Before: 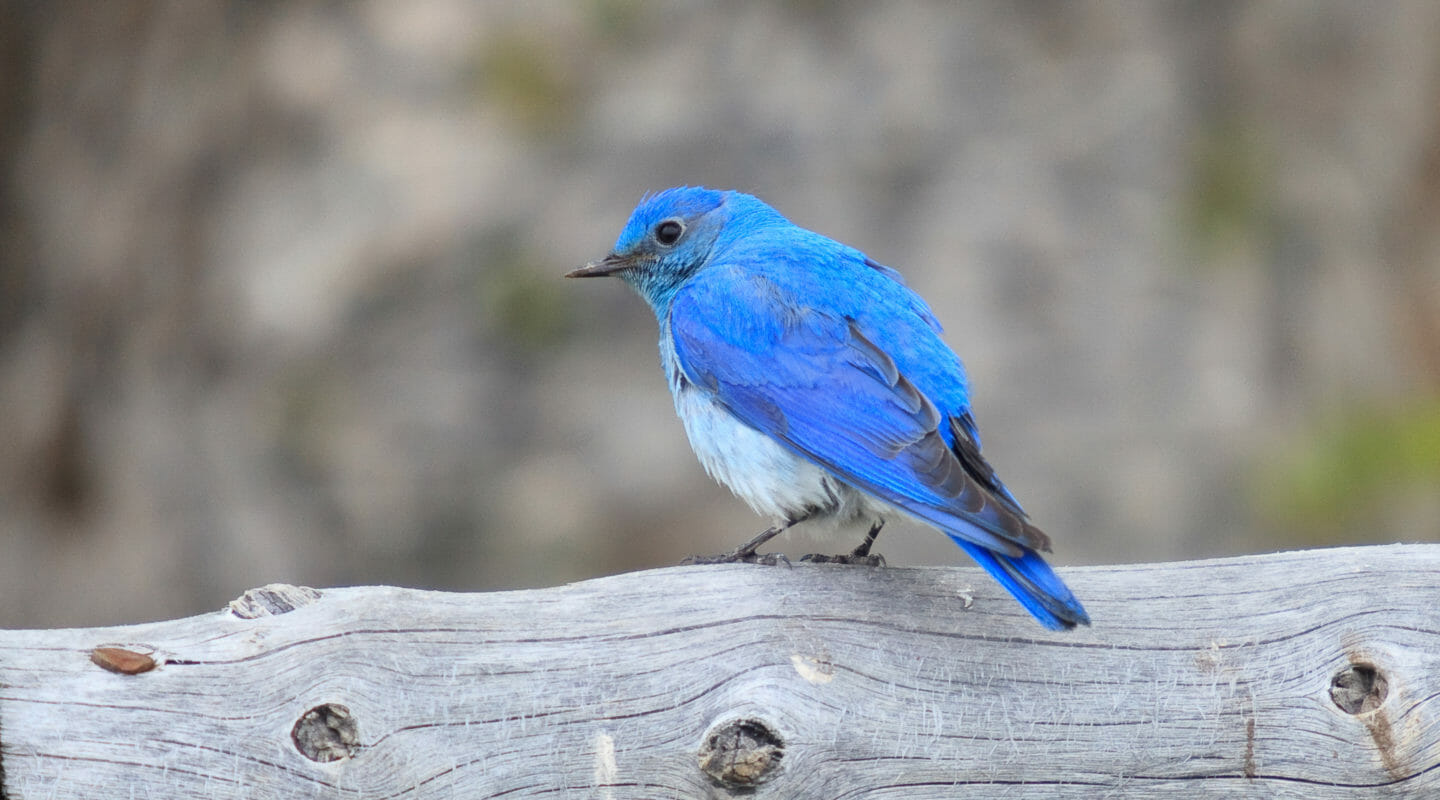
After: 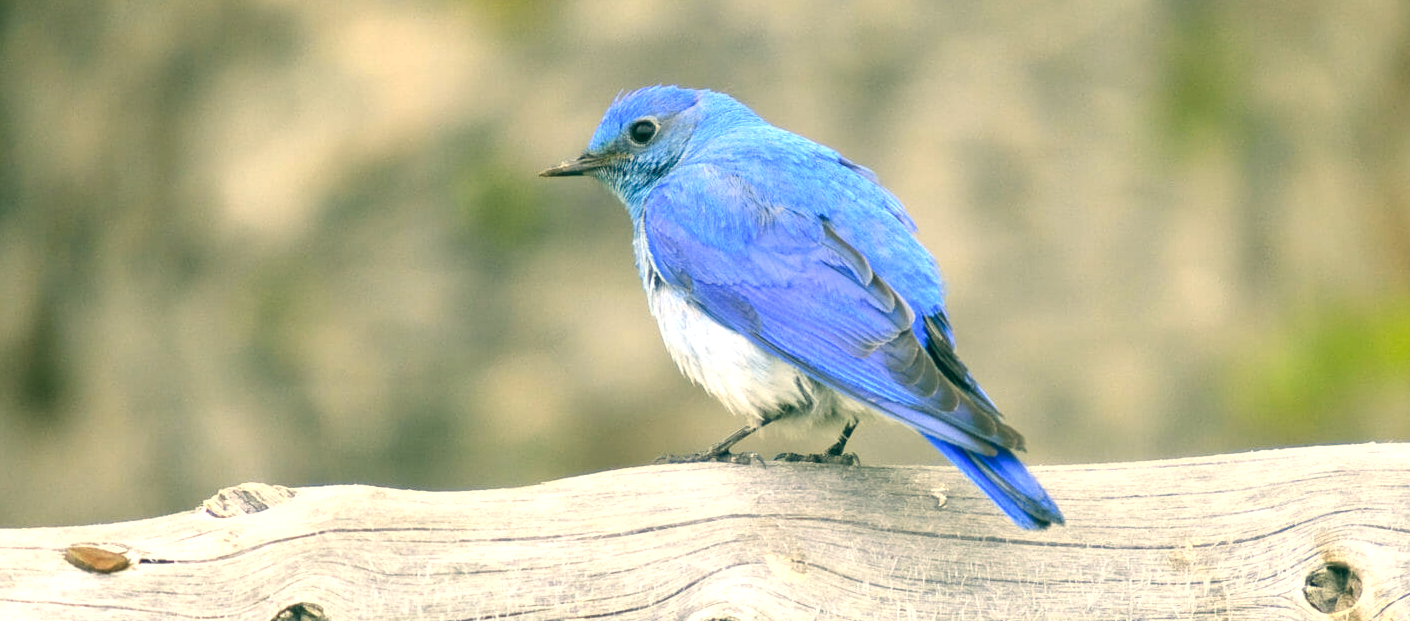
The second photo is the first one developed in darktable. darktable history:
color correction: highlights a* 5.62, highlights b* 33.61, shadows a* -26.05, shadows b* 4.03
color calibration: illuminant as shot in camera, x 0.358, y 0.373, temperature 4628.91 K, saturation algorithm version 1 (2020)
crop and rotate: left 1.864%, top 12.704%, right 0.206%, bottom 9.597%
exposure: black level correction 0, exposure 0.693 EV, compensate highlight preservation false
